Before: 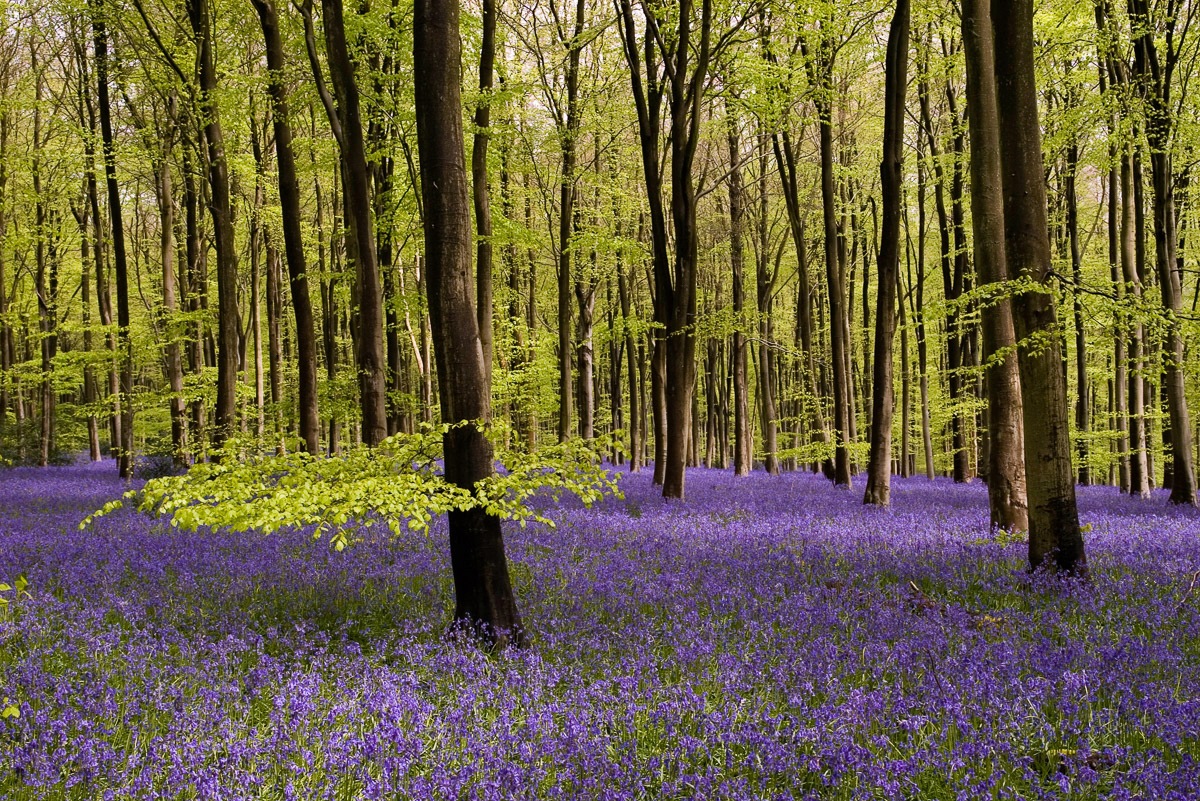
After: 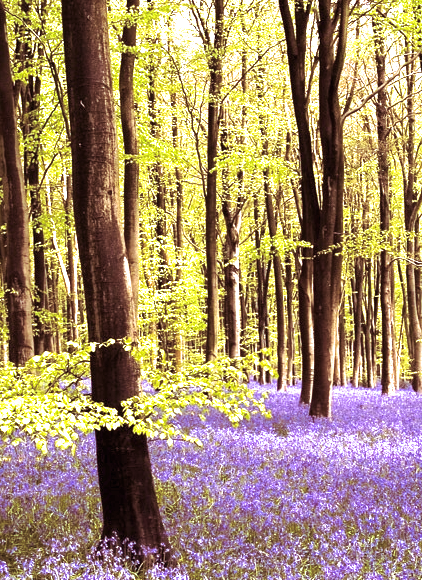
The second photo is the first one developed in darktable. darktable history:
crop and rotate: left 29.476%, top 10.214%, right 35.32%, bottom 17.333%
exposure: black level correction 0, exposure 1.6 EV, compensate exposure bias true, compensate highlight preservation false
split-toning: on, module defaults
